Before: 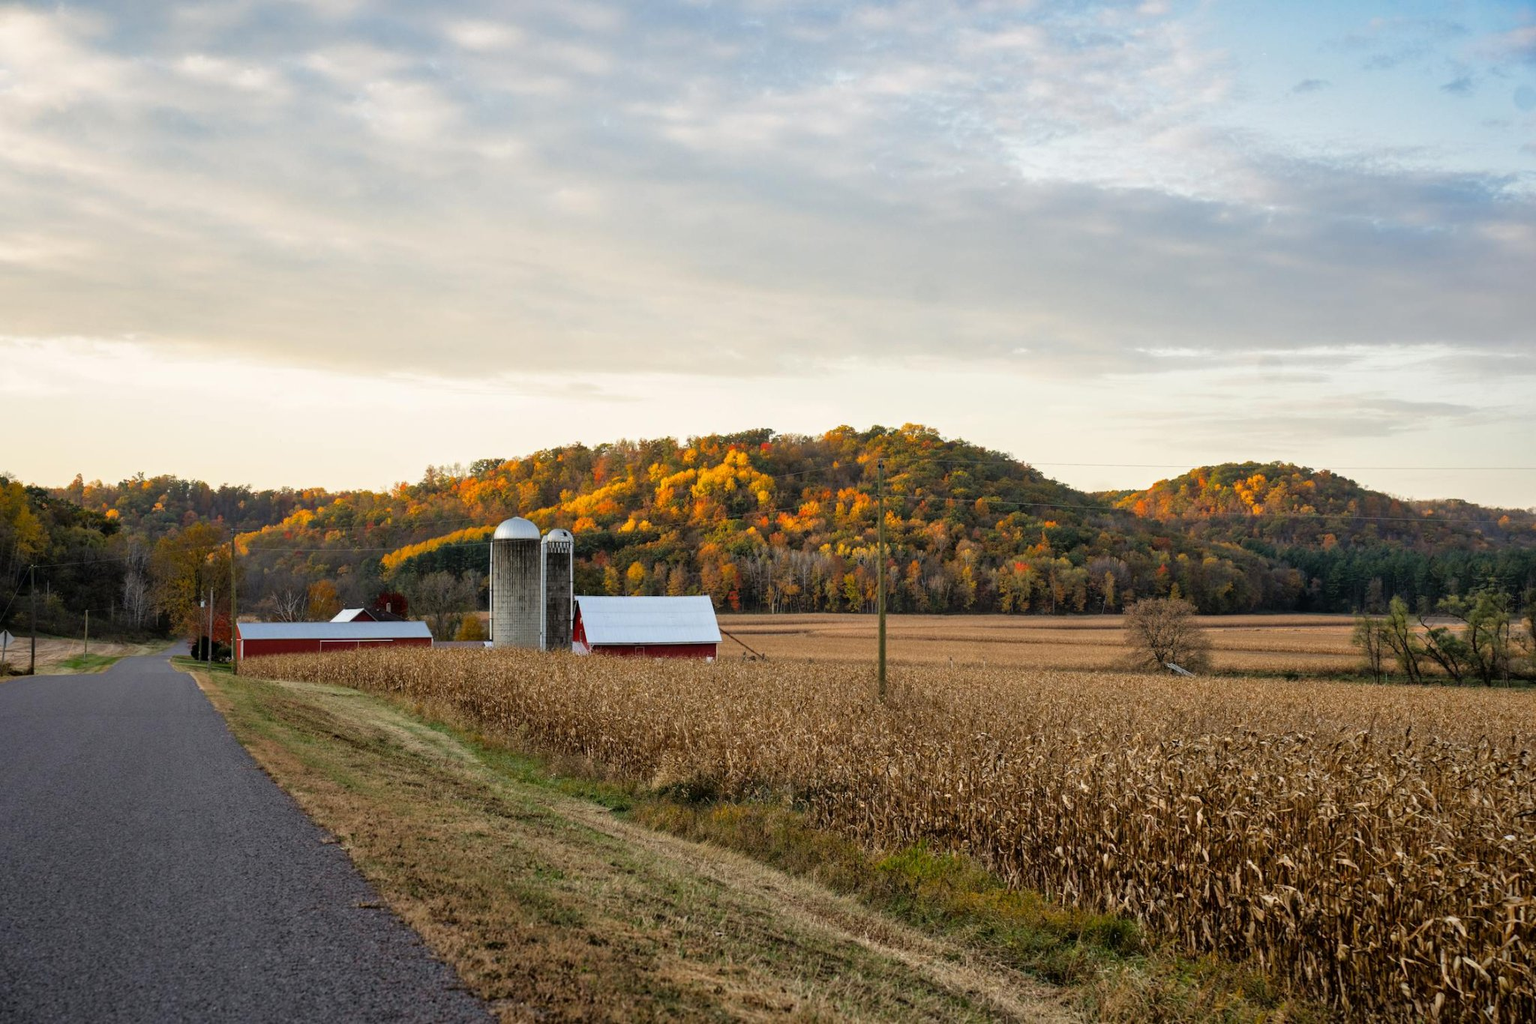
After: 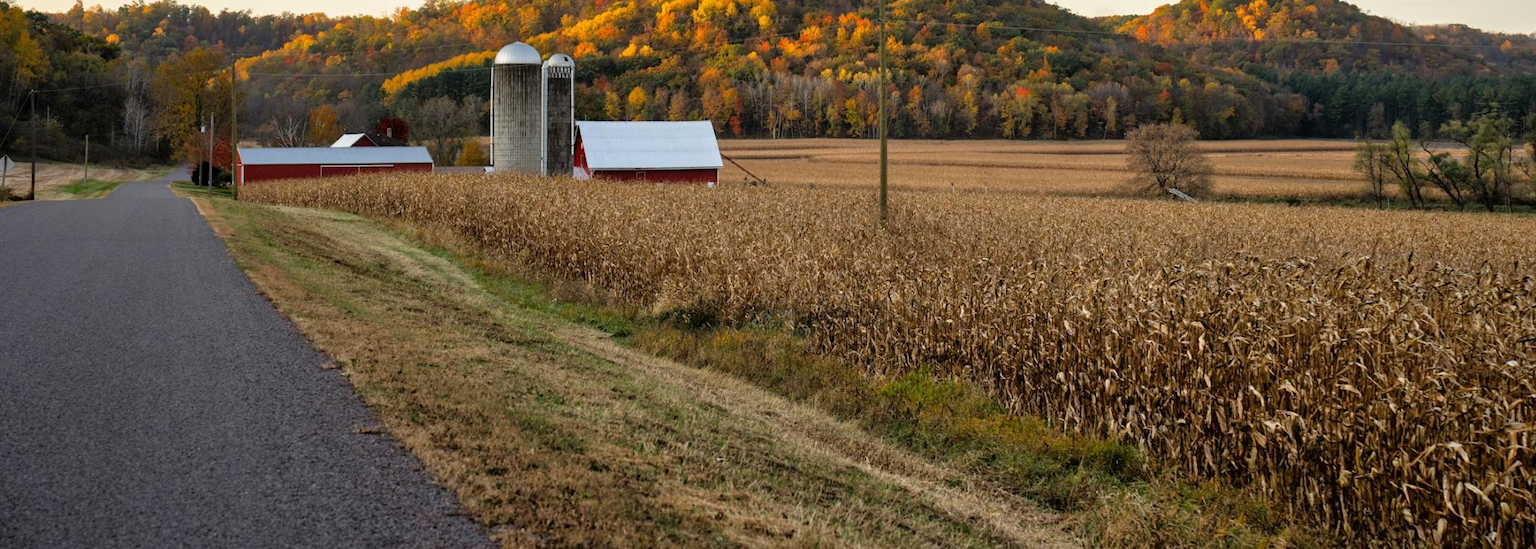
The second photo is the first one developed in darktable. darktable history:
crop and rotate: top 46.464%, right 0.106%
